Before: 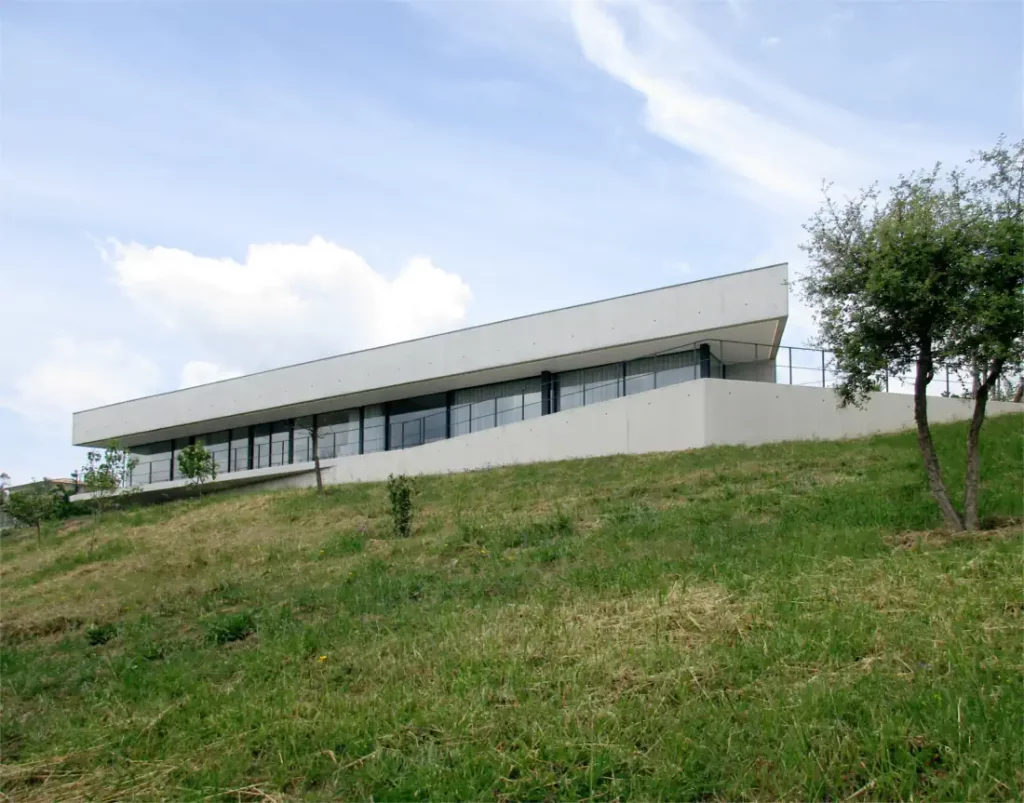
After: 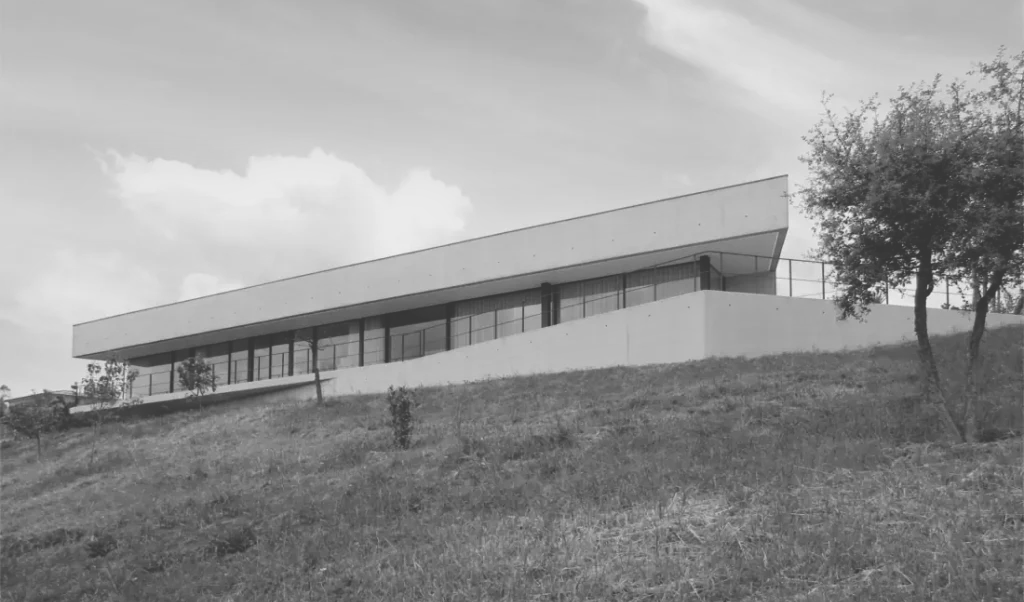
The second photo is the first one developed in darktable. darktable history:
crop: top 11.038%, bottom 13.962%
exposure: black level correction -0.041, exposure 0.064 EV, compensate highlight preservation false
monochrome: a 26.22, b 42.67, size 0.8
